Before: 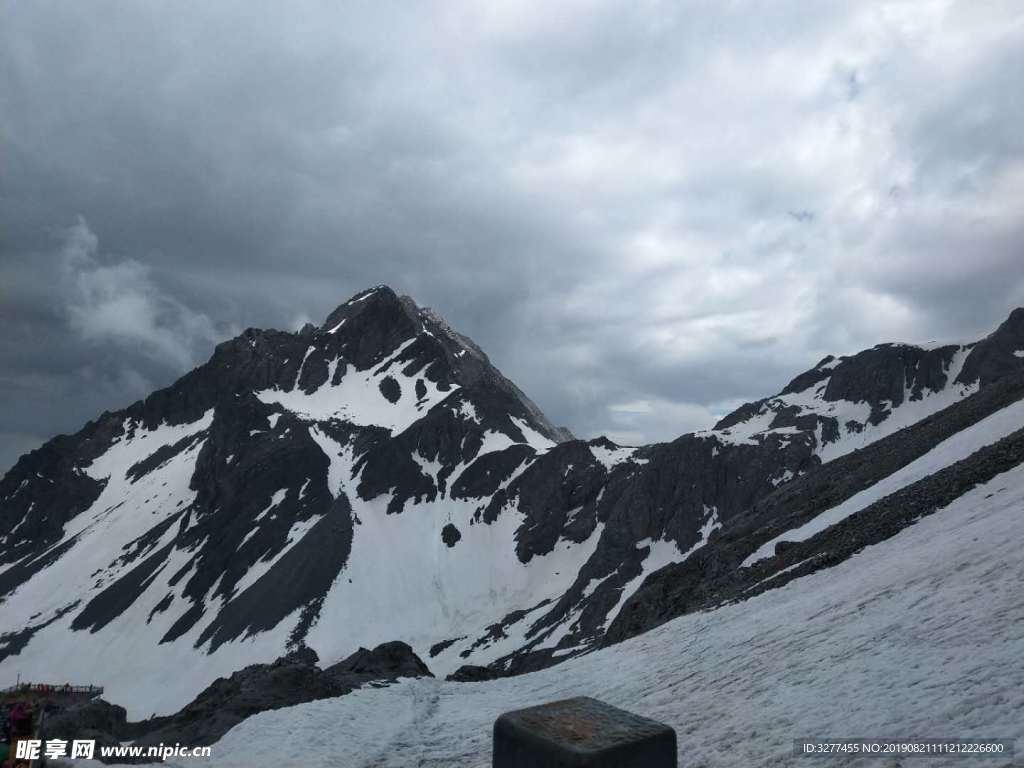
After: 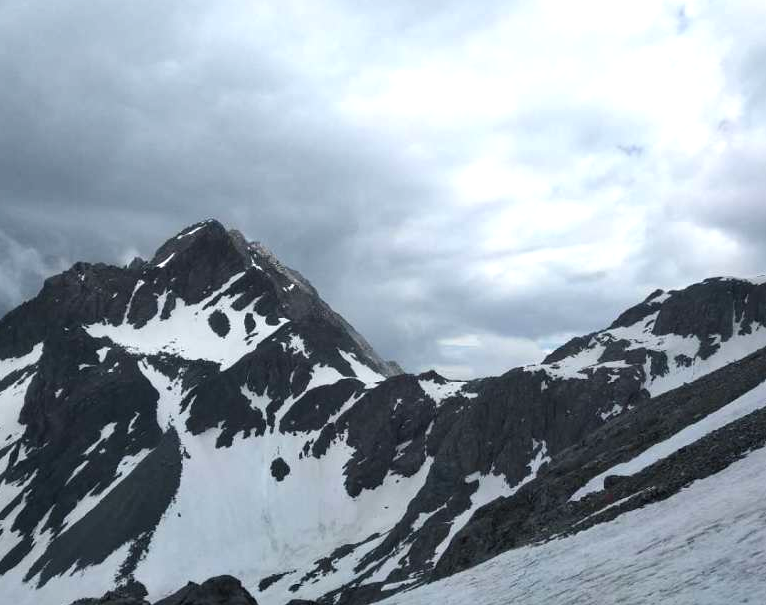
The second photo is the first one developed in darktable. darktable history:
exposure: black level correction 0, exposure 0.5 EV, compensate exposure bias true, compensate highlight preservation false
crop: left 16.768%, top 8.653%, right 8.362%, bottom 12.485%
